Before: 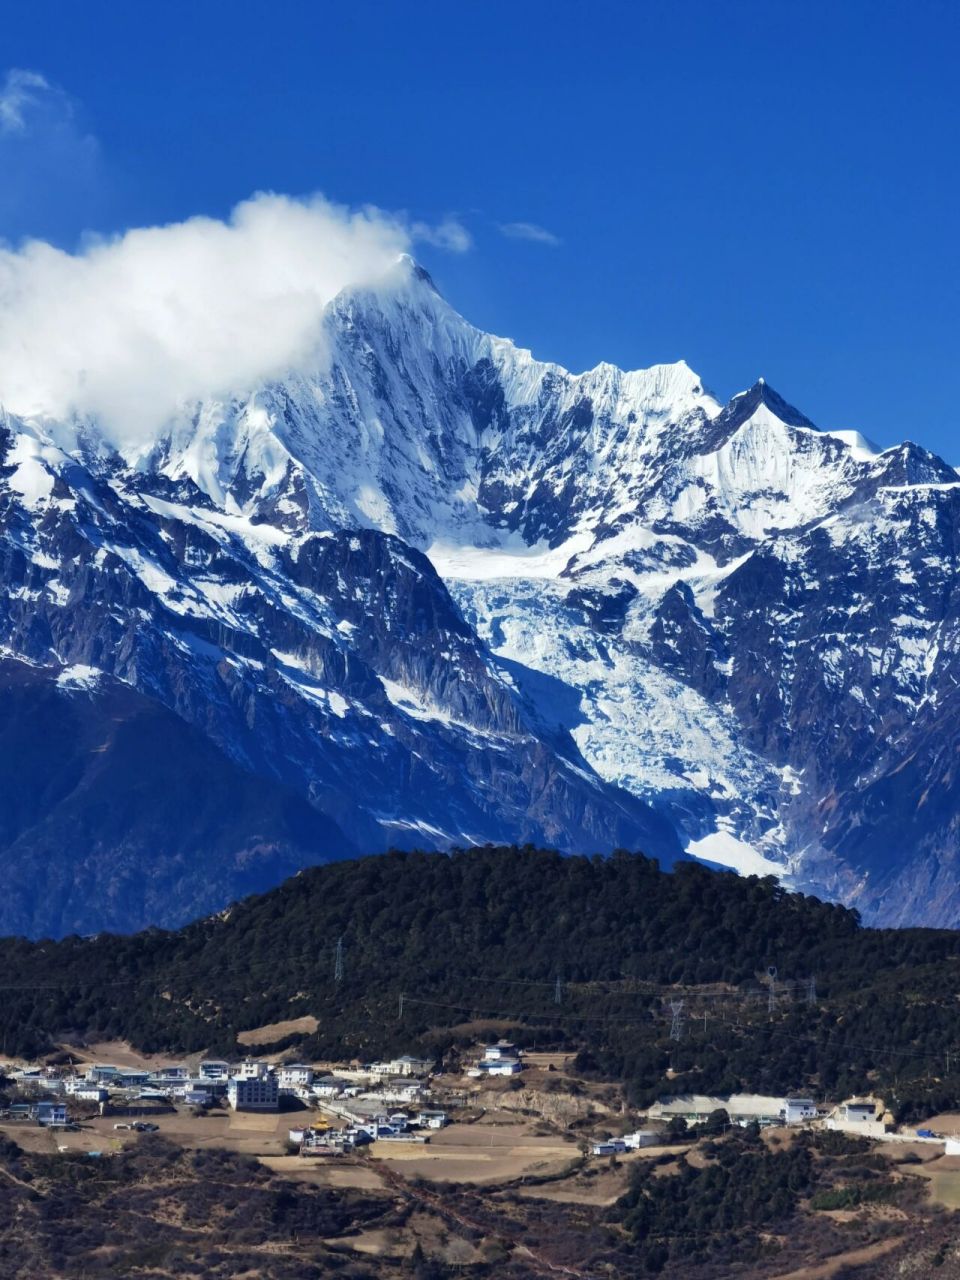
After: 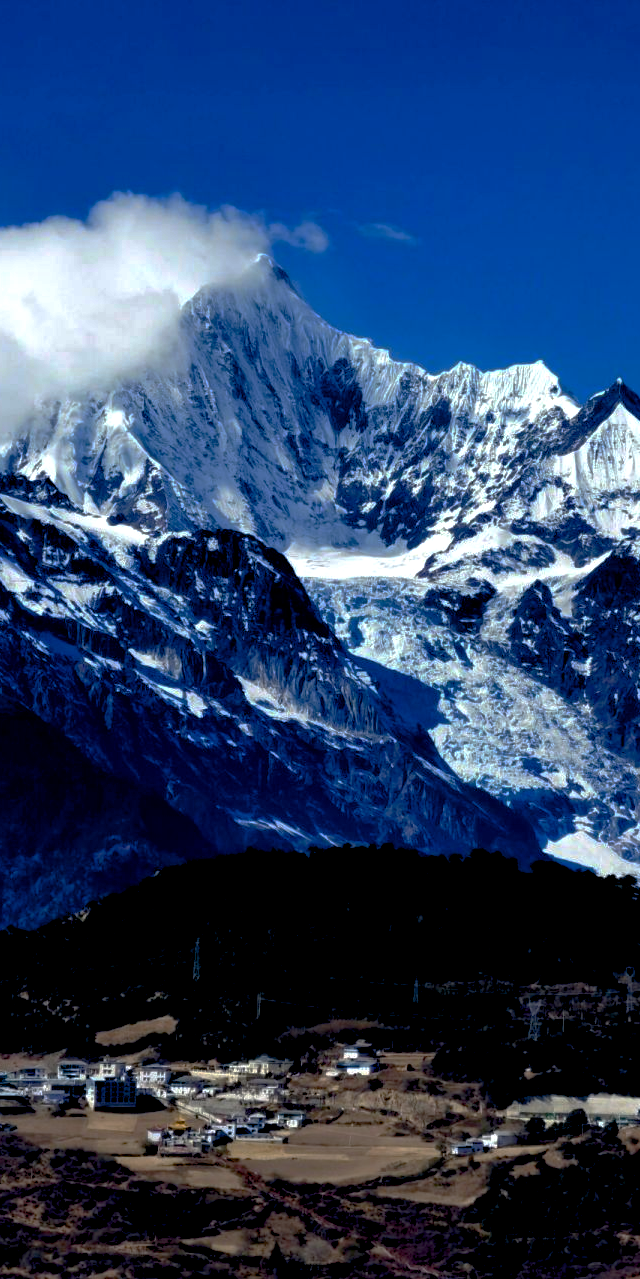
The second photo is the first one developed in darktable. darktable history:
exposure: black level correction 0.026, exposure 0.183 EV, compensate exposure bias true, compensate highlight preservation false
crop and rotate: left 14.887%, right 18.432%
color balance rgb: global offset › luminance -0.491%, perceptual saturation grading › global saturation 20%, perceptual saturation grading › highlights -25.169%, perceptual saturation grading › shadows 25.059%
base curve: curves: ch0 [(0, 0) (0.826, 0.587) (1, 1)], preserve colors none
